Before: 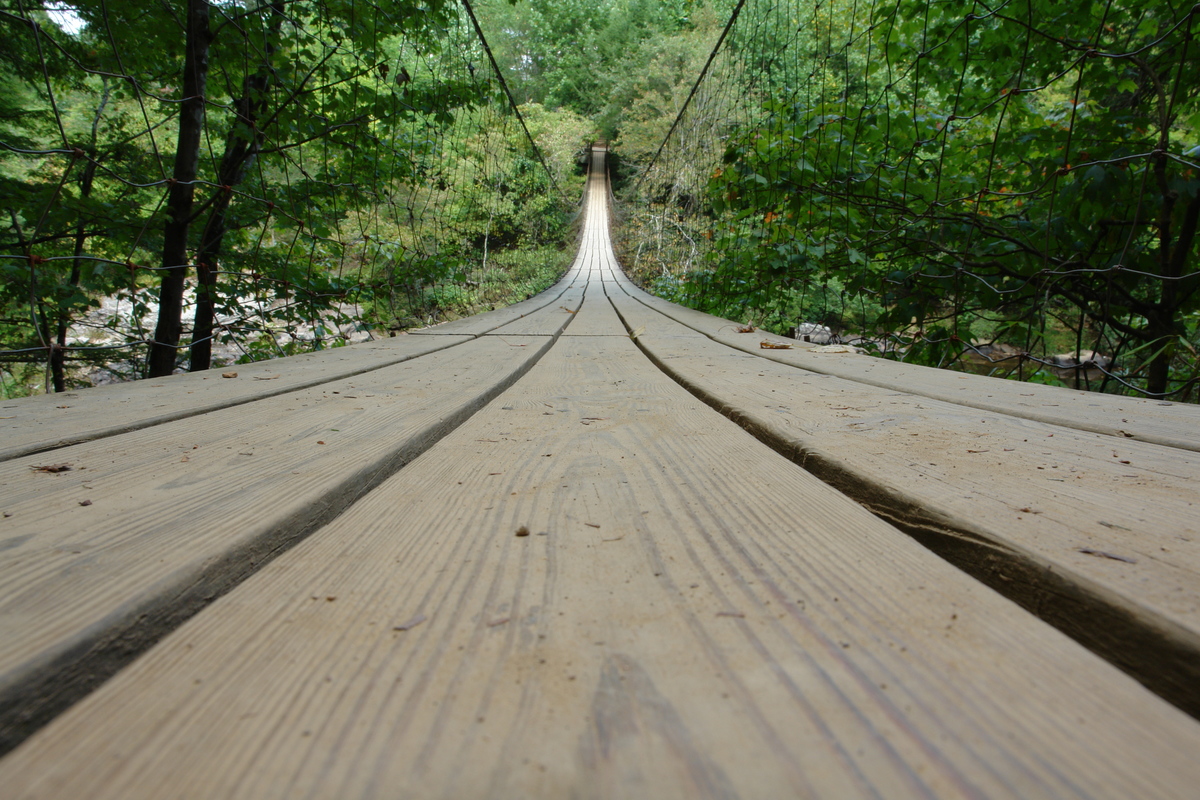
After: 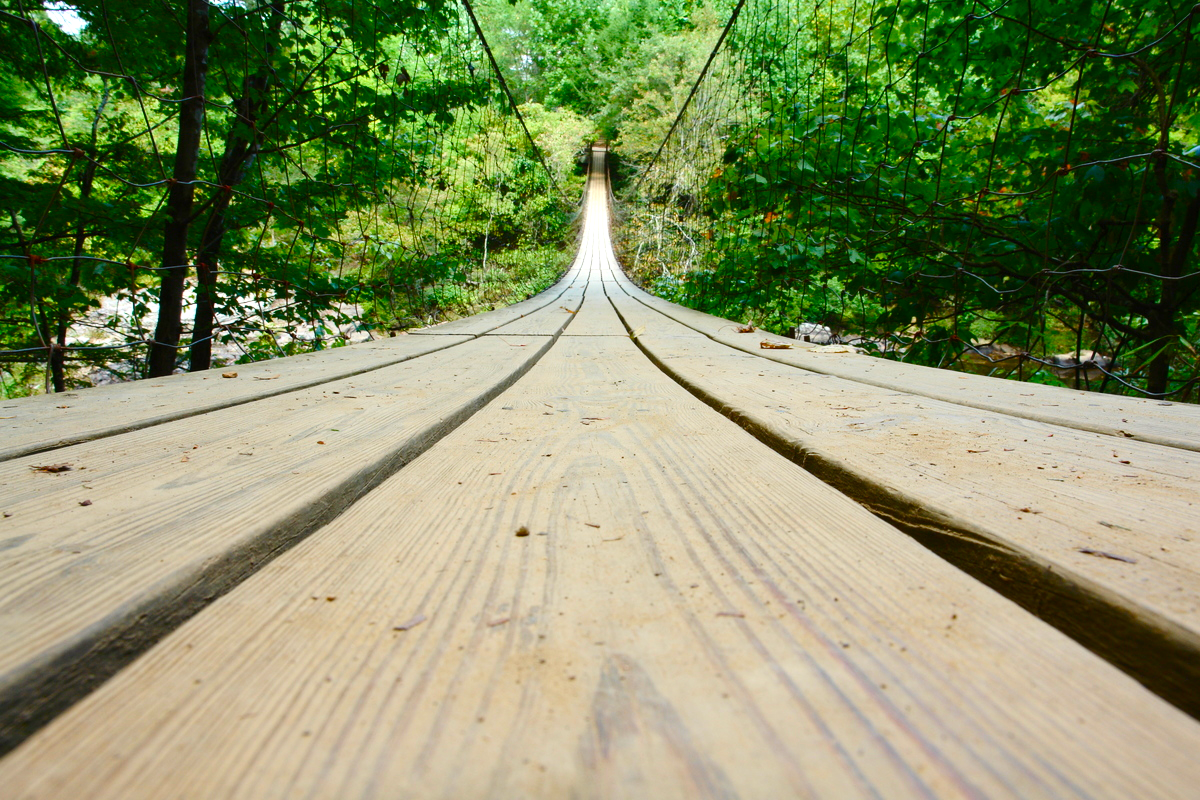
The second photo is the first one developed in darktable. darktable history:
color balance rgb: perceptual saturation grading › global saturation 25%, perceptual saturation grading › highlights -50%, perceptual saturation grading › shadows 30%, perceptual brilliance grading › global brilliance 12%, global vibrance 20%
contrast brightness saturation: contrast 0.23, brightness 0.1, saturation 0.29
